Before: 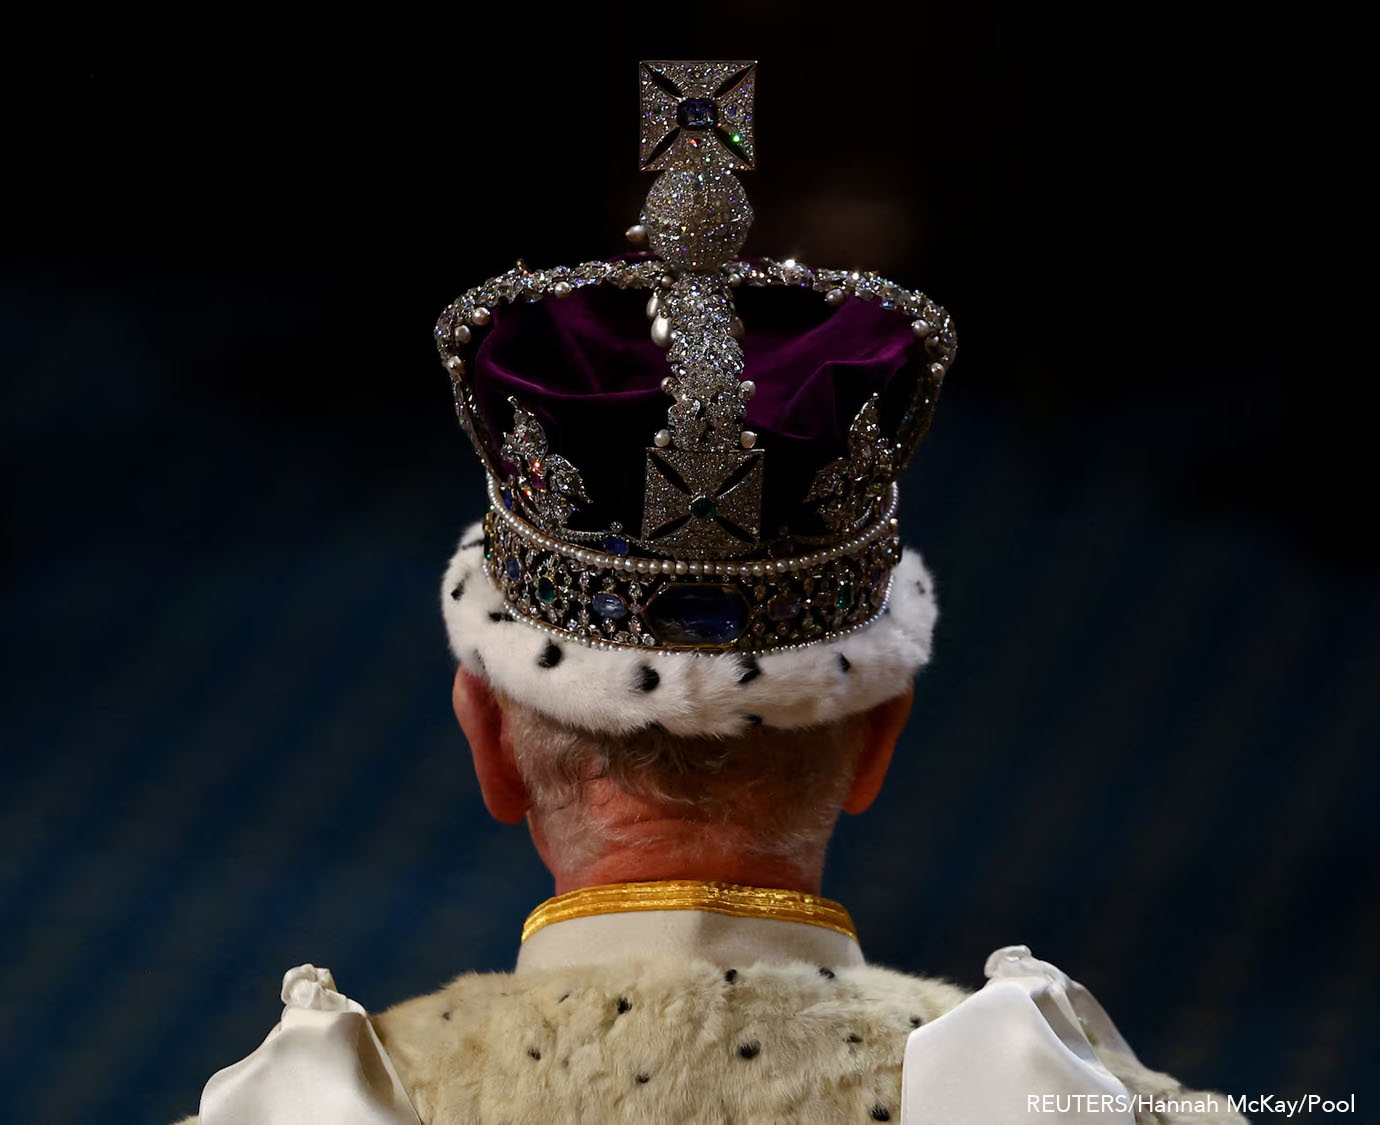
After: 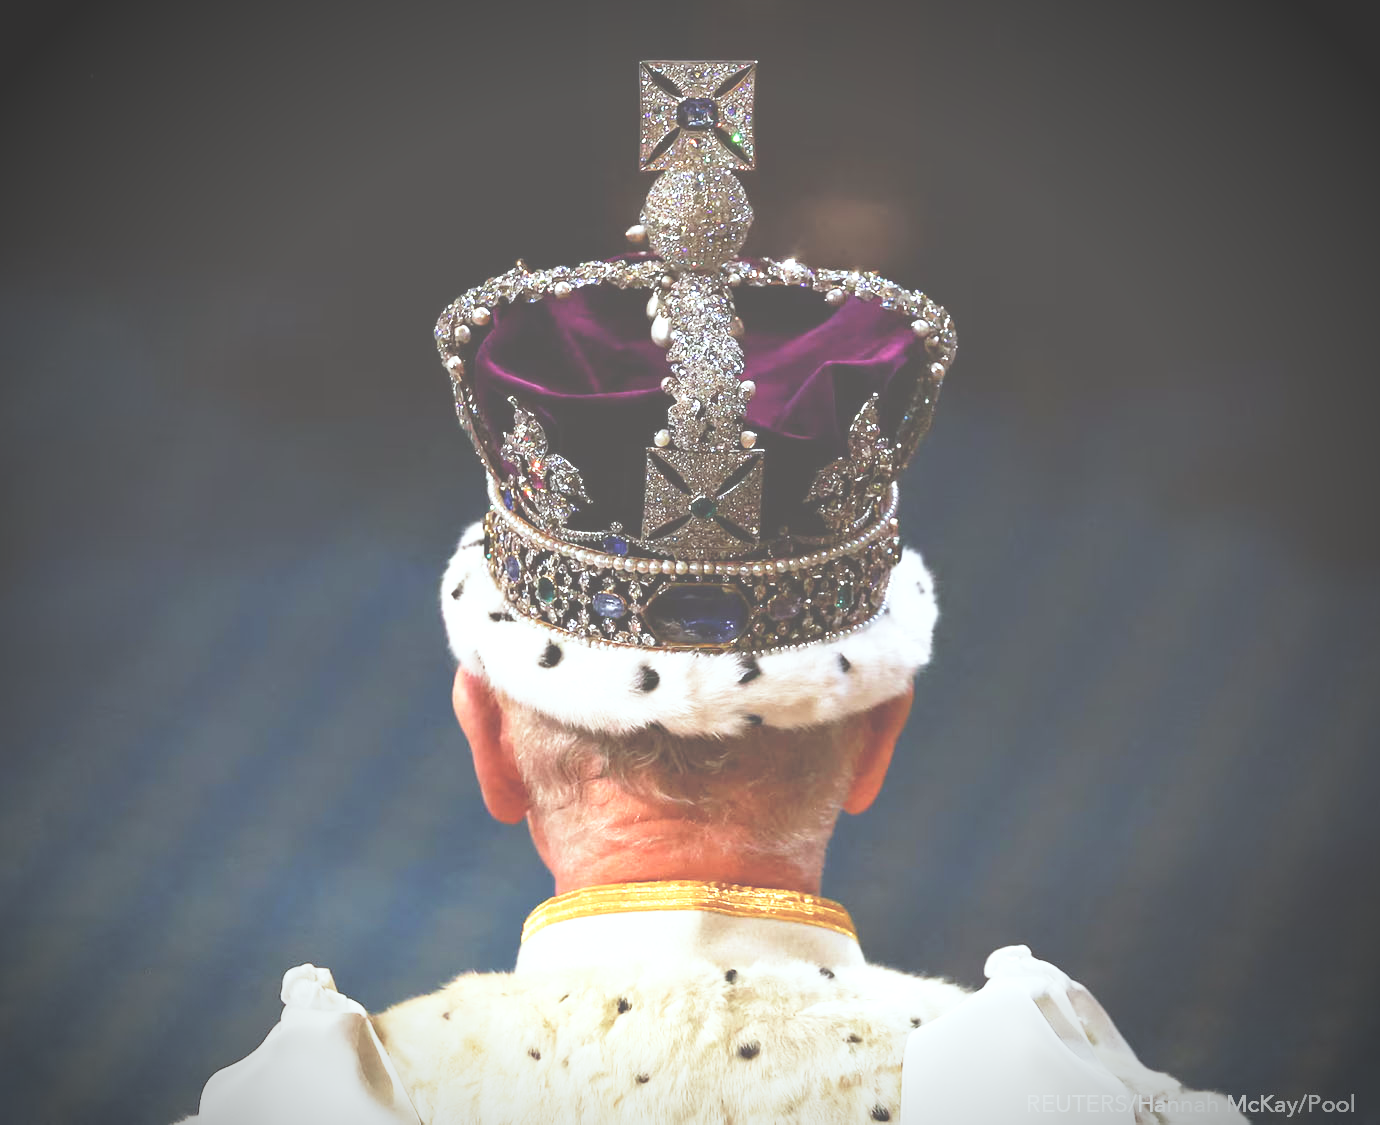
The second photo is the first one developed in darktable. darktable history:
color correction: highlights a* -2.73, highlights b* -2.09, shadows a* 2.41, shadows b* 2.73
exposure: black level correction -0.023, exposure 1.397 EV, compensate highlight preservation false
vignetting: fall-off start 75%, brightness -0.692, width/height ratio 1.084
base curve: curves: ch0 [(0, 0) (0.032, 0.037) (0.105, 0.228) (0.435, 0.76) (0.856, 0.983) (1, 1)], preserve colors none
